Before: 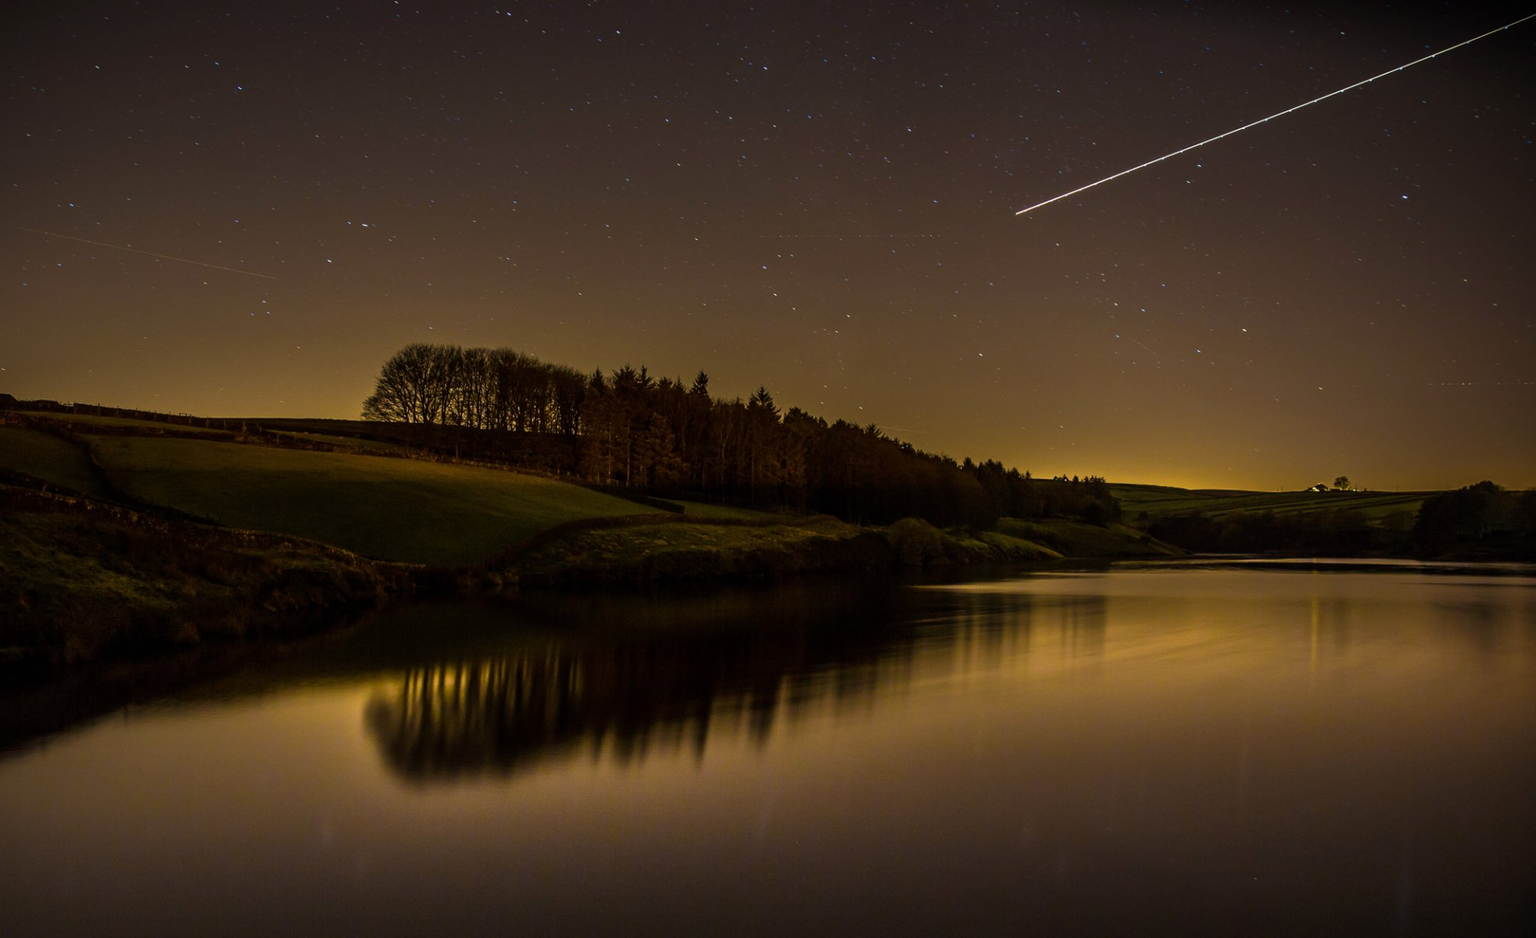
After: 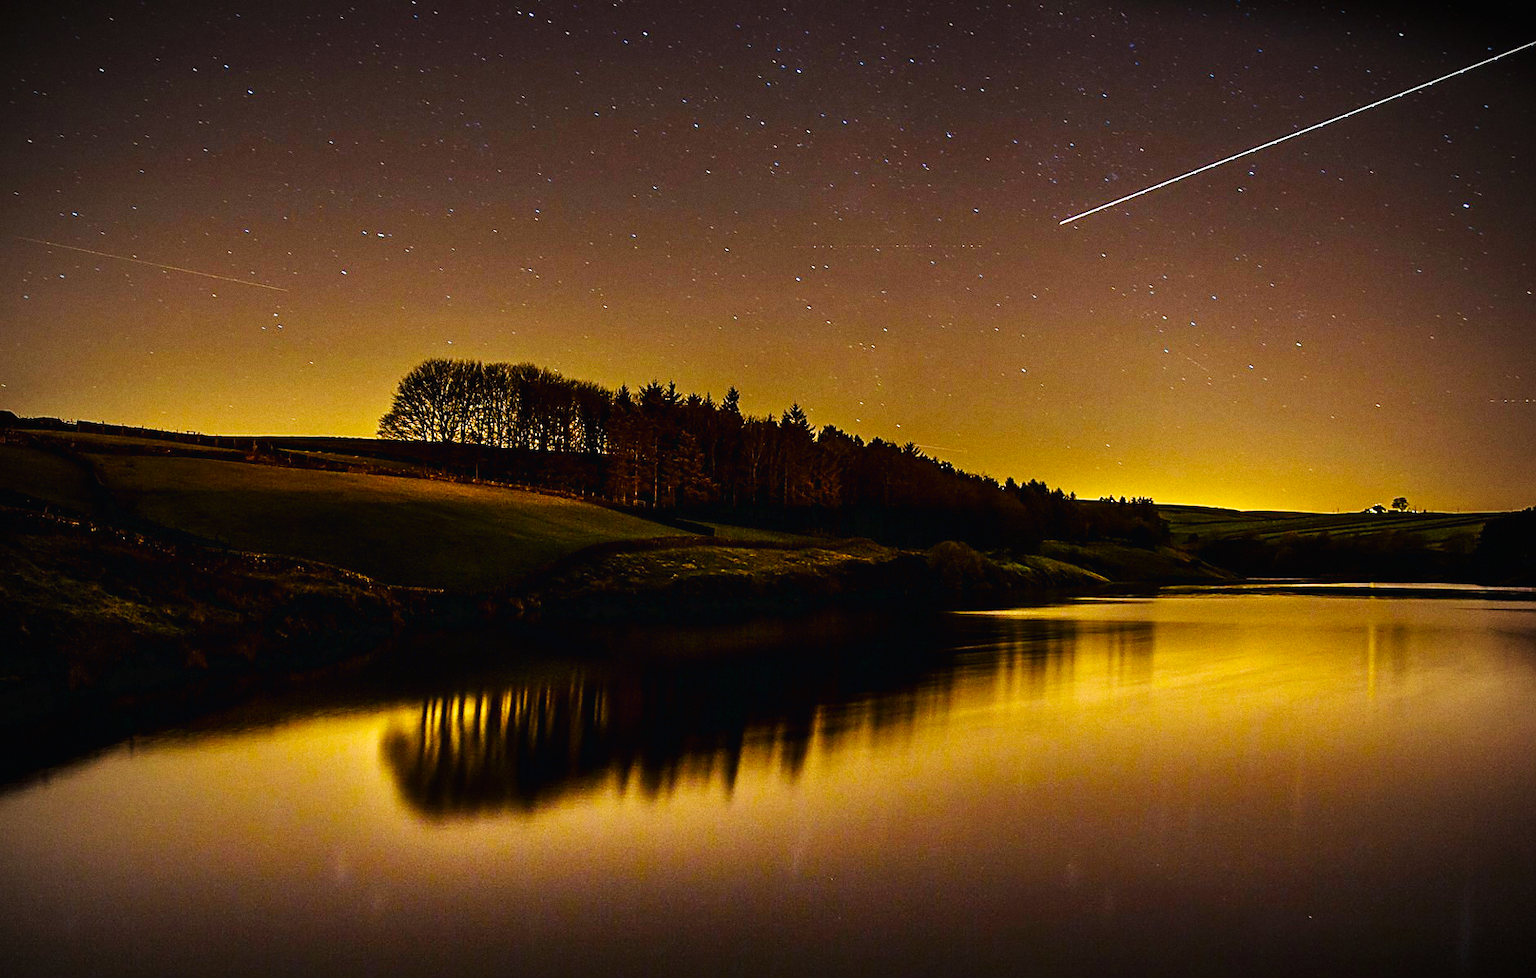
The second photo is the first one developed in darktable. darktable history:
grain: coarseness 3.21 ISO
contrast brightness saturation: contrast 0.08, saturation 0.2
white balance: red 0.974, blue 1.044
shadows and highlights: shadows 25, highlights -48, soften with gaussian
vignetting: on, module defaults
sharpen: amount 0.75
crop: right 4.126%, bottom 0.031%
base curve: curves: ch0 [(0, 0.003) (0.001, 0.002) (0.006, 0.004) (0.02, 0.022) (0.048, 0.086) (0.094, 0.234) (0.162, 0.431) (0.258, 0.629) (0.385, 0.8) (0.548, 0.918) (0.751, 0.988) (1, 1)], preserve colors none
